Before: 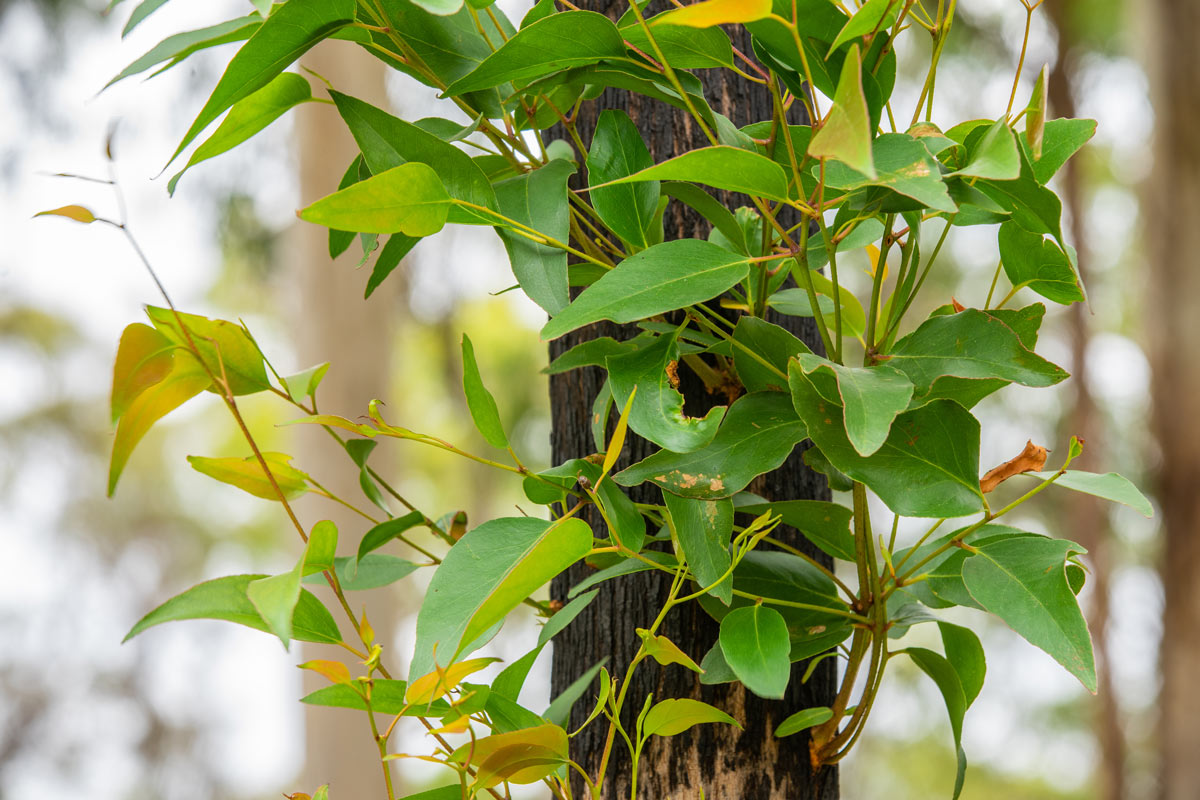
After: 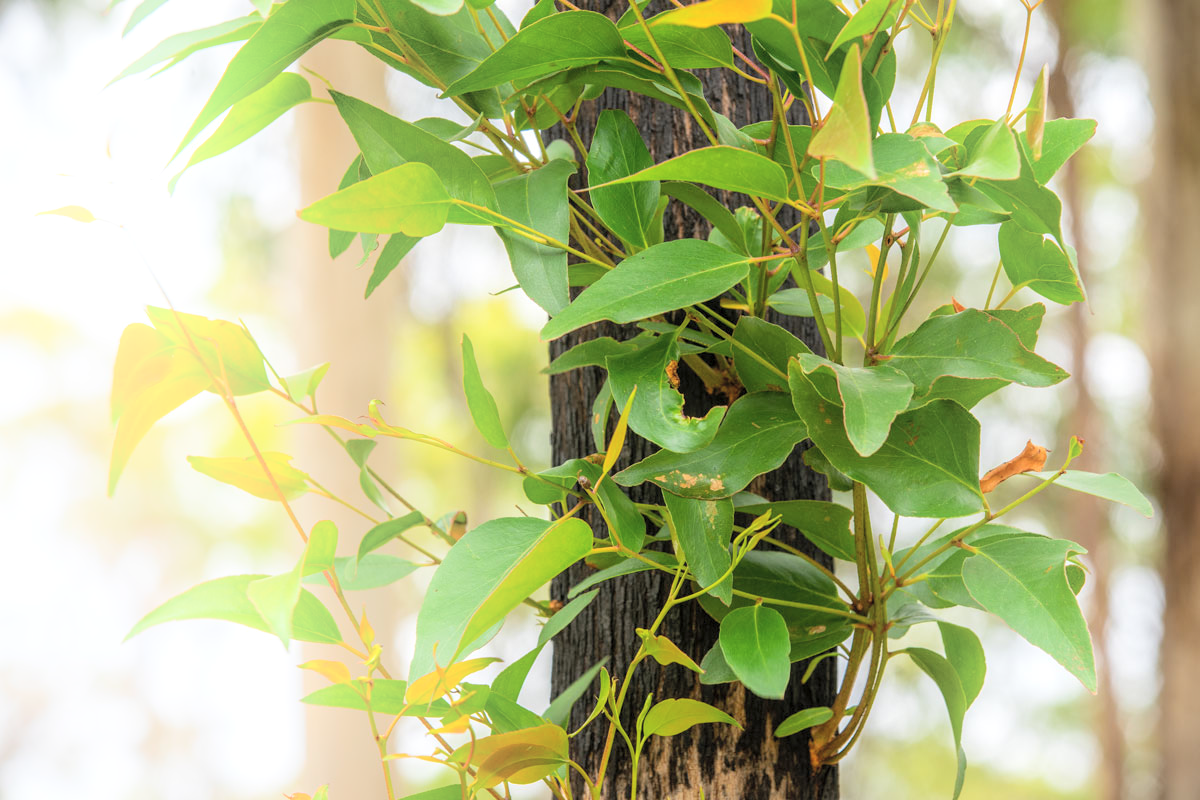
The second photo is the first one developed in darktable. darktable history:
local contrast: highlights 104%, shadows 101%, detail 119%, midtone range 0.2
contrast brightness saturation: brightness 0.144
shadows and highlights: shadows -54.43, highlights 87.77, soften with gaussian
